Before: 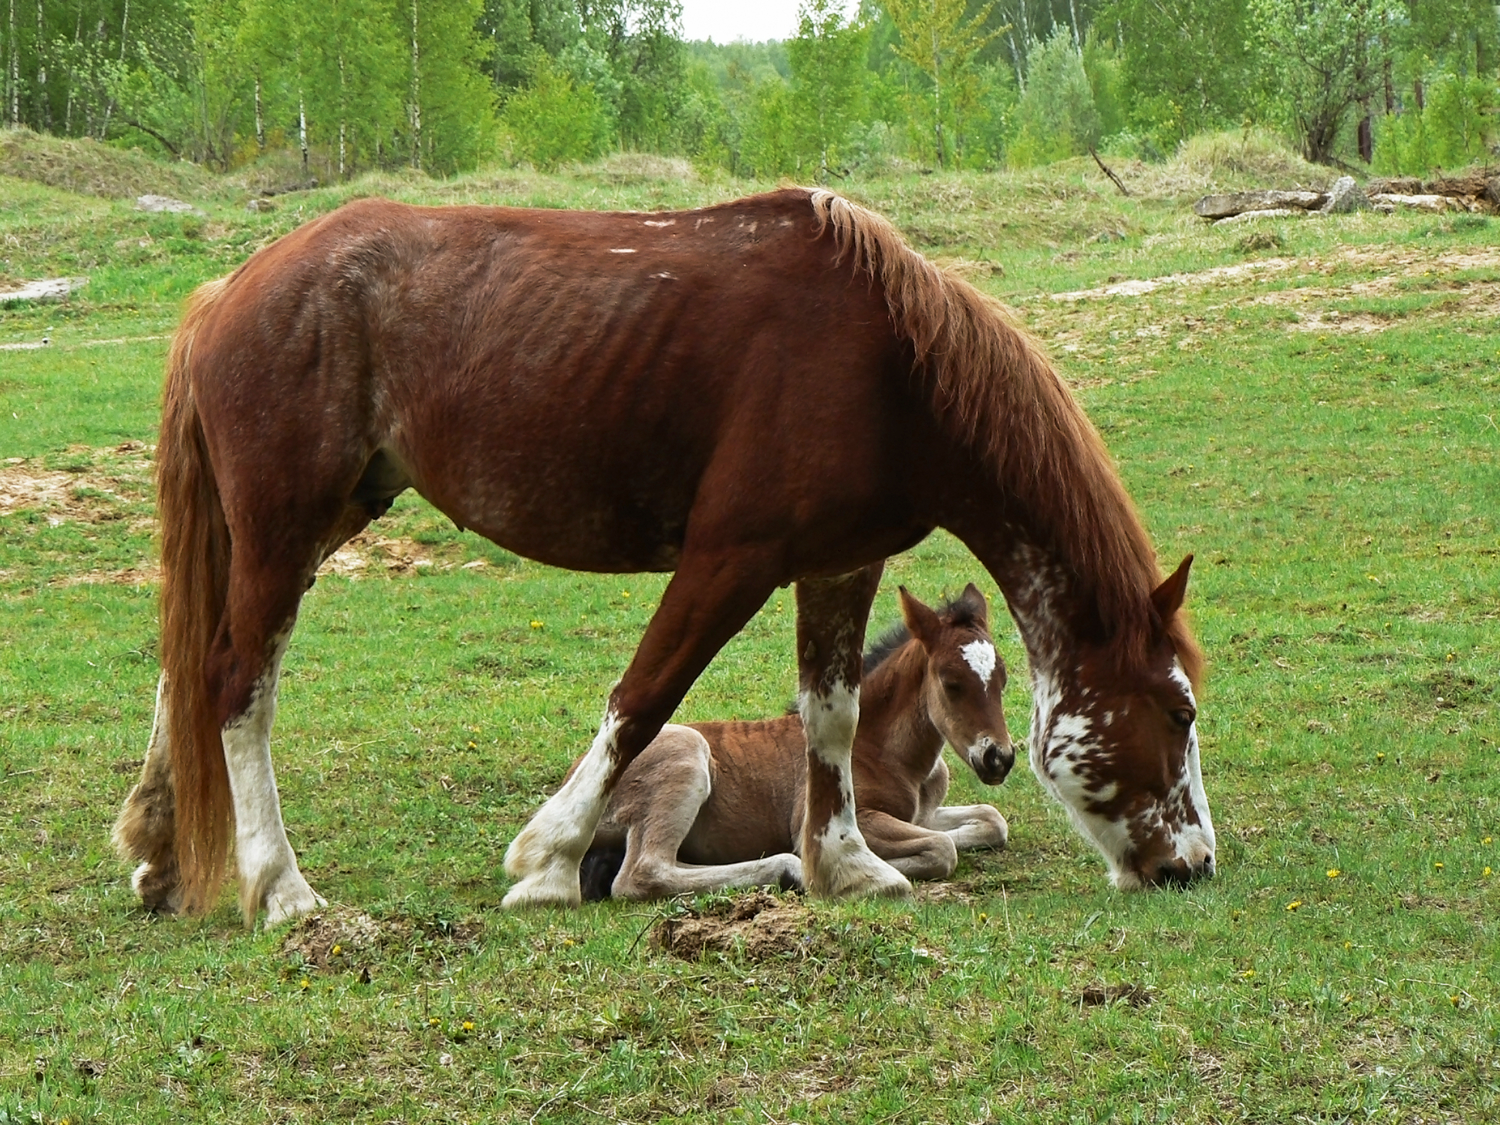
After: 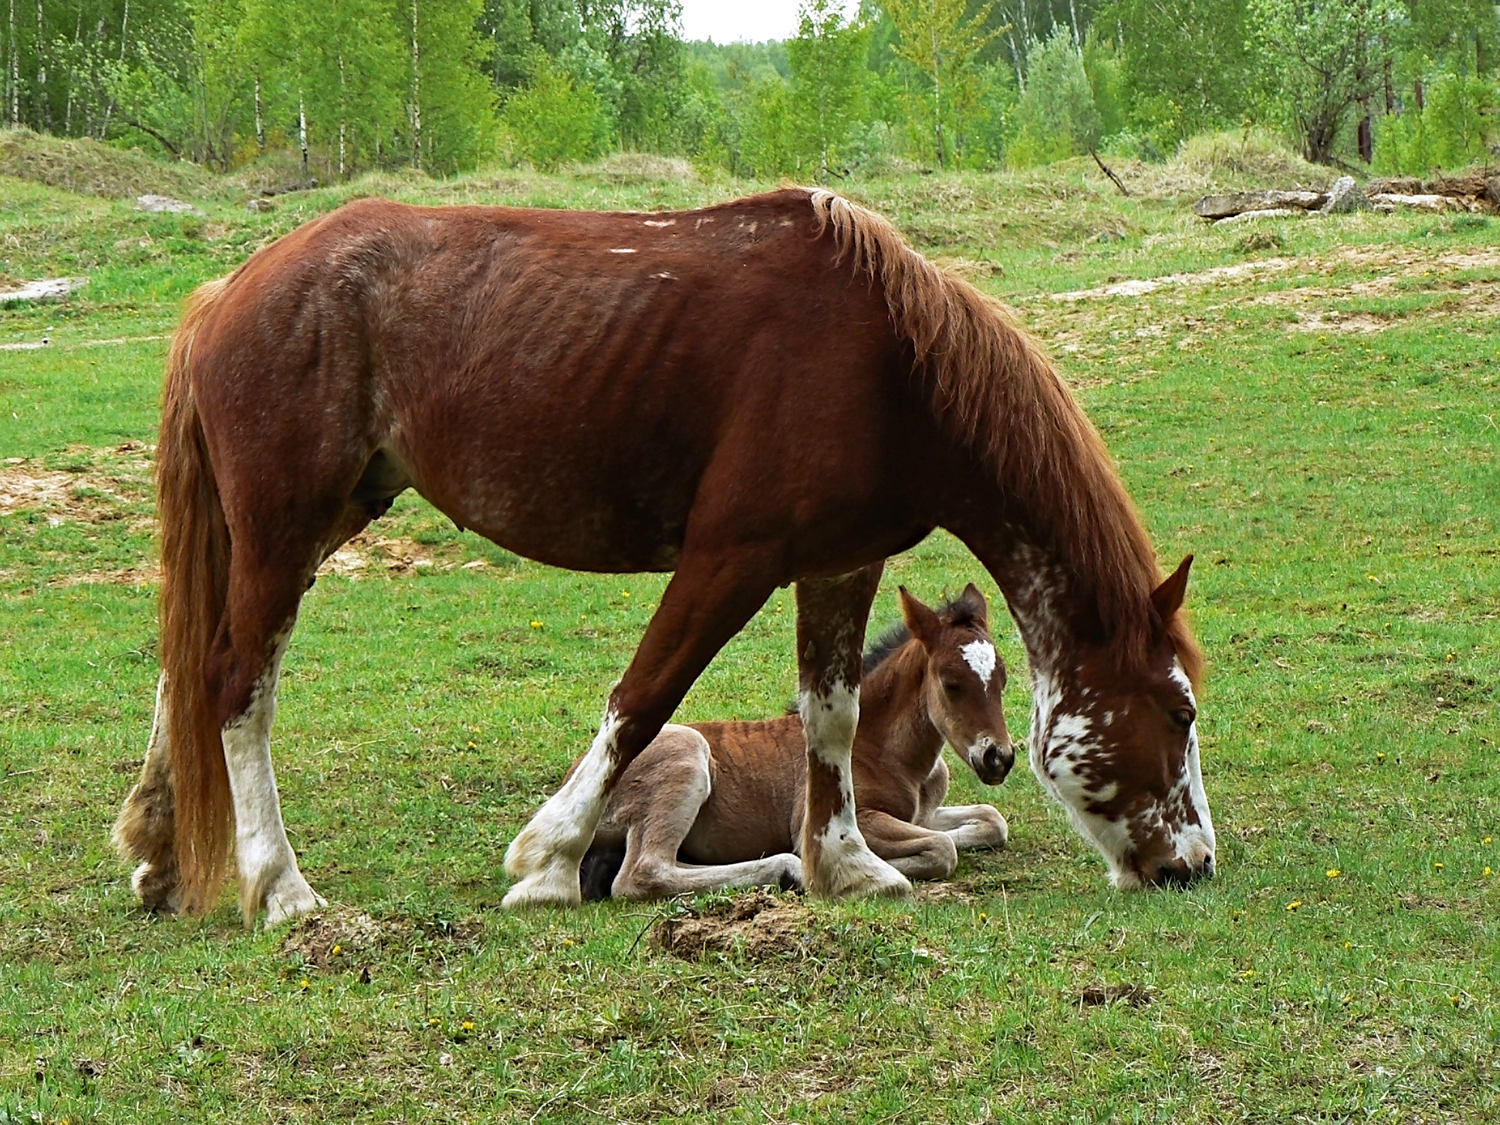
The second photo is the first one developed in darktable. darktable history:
sharpen: amount 0.205
haze removal: compatibility mode true, adaptive false
